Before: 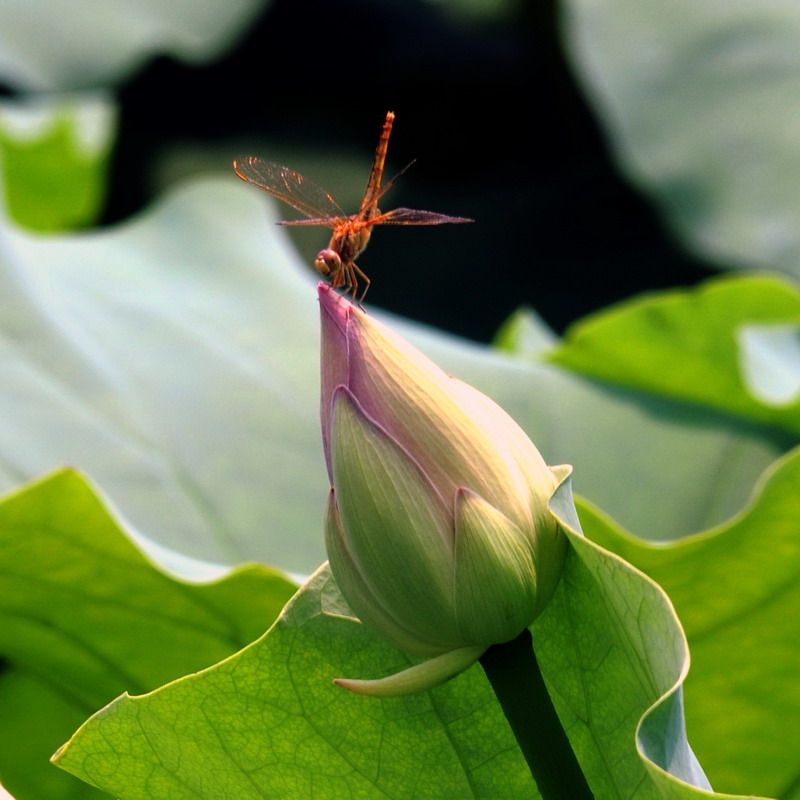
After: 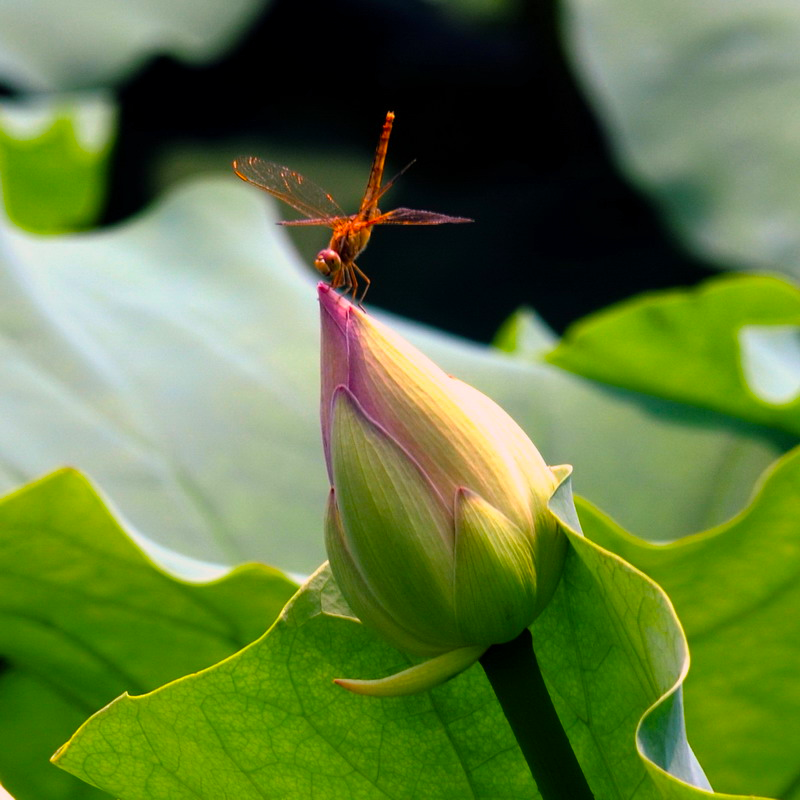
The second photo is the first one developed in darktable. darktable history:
color balance rgb: perceptual saturation grading › global saturation 30.614%, global vibrance 9.536%
